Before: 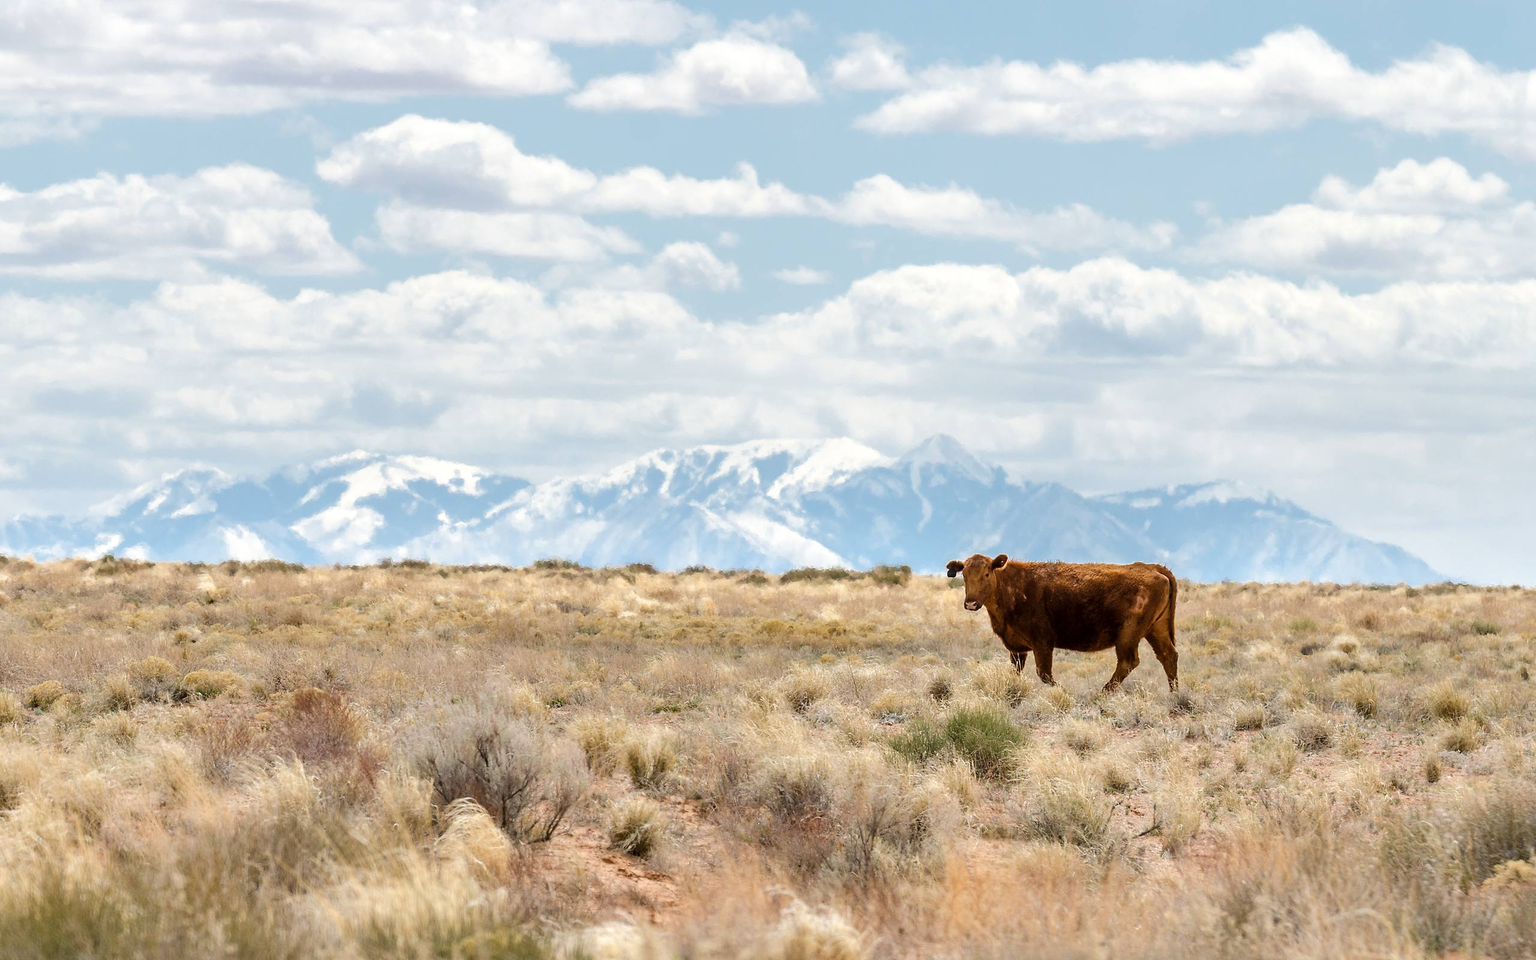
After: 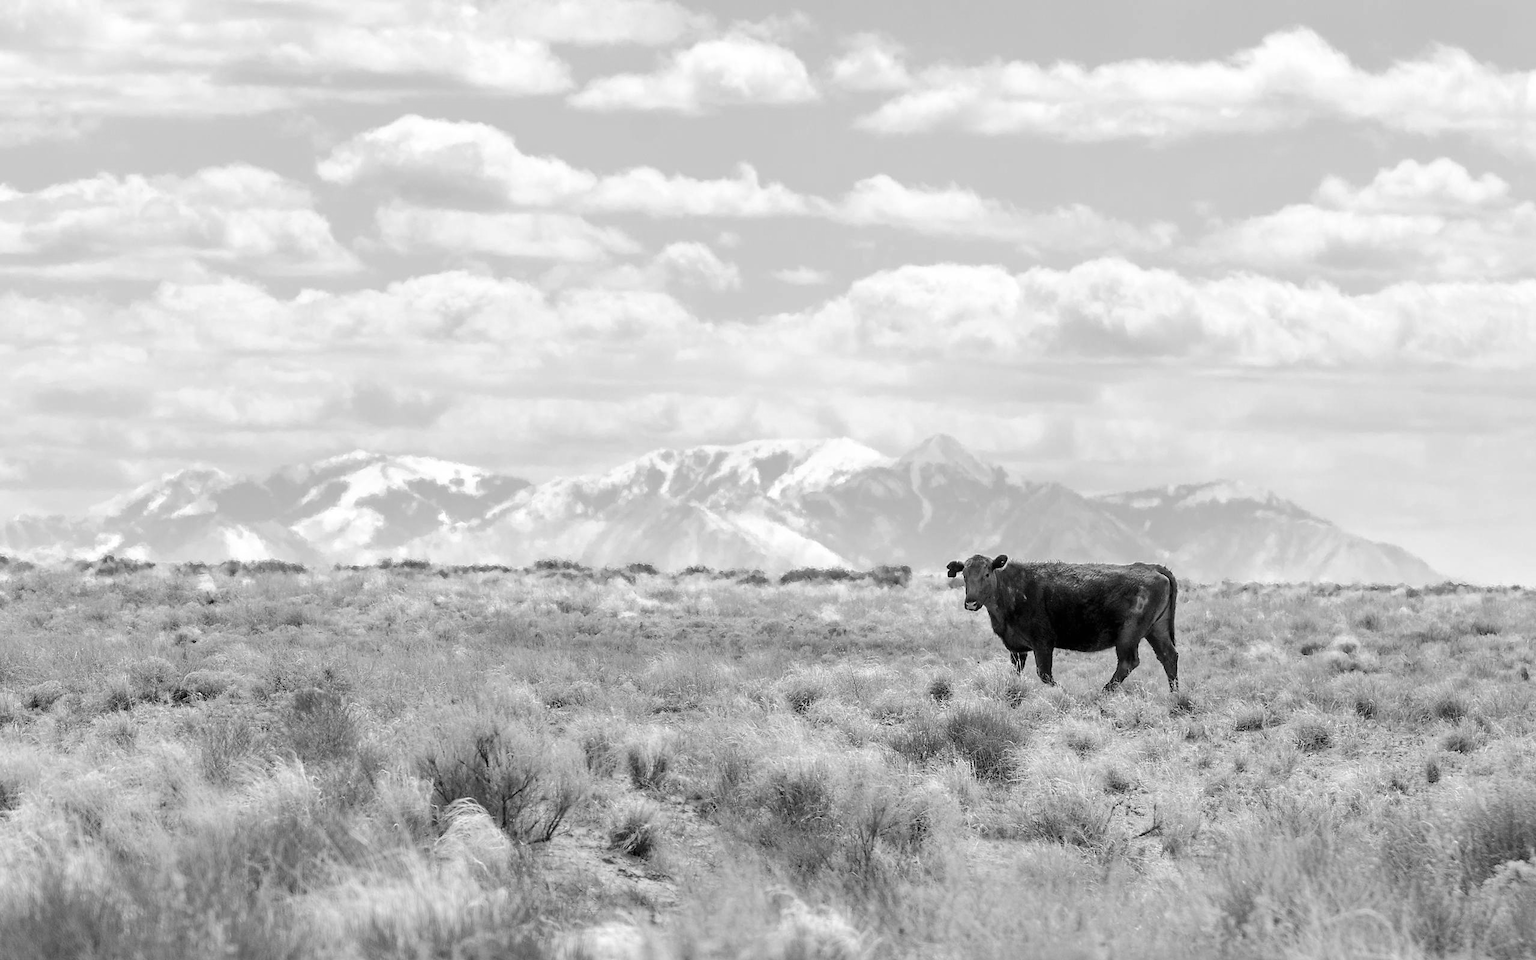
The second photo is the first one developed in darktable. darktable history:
color balance rgb: perceptual saturation grading › global saturation 20%, perceptual saturation grading › highlights -25%, perceptual saturation grading › shadows 50%
monochrome: on, module defaults
